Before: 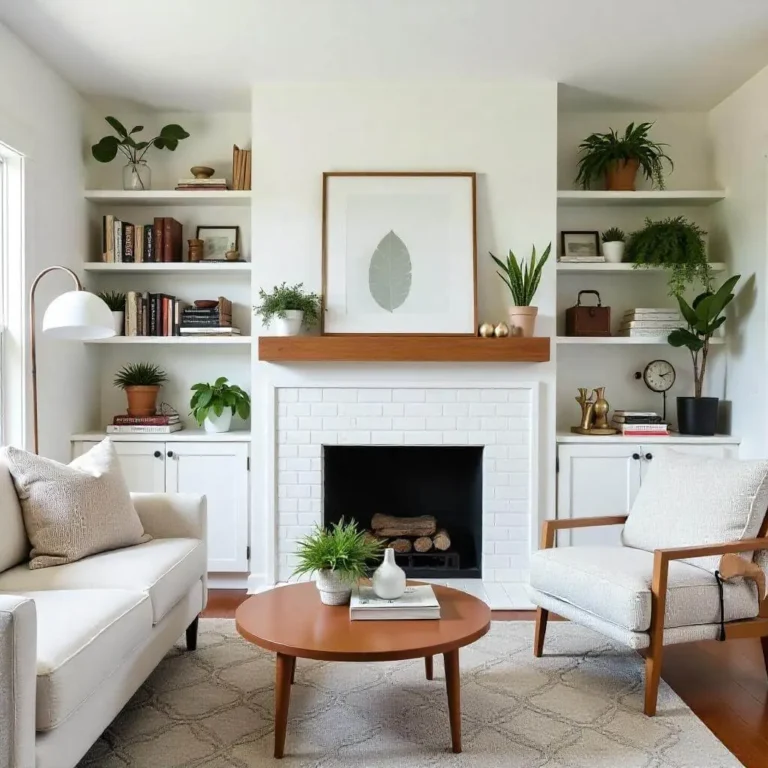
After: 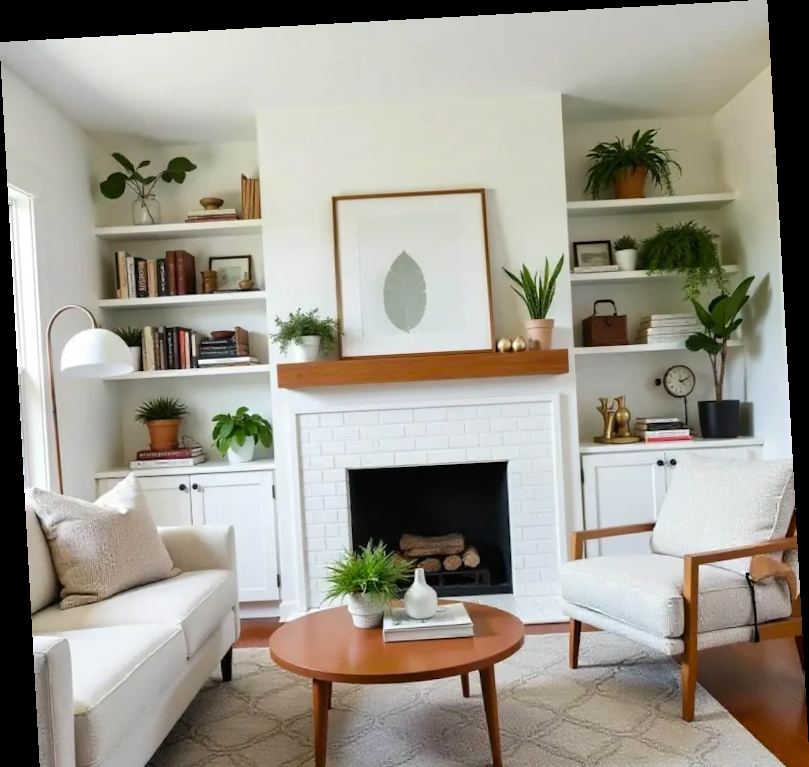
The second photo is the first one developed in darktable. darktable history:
crop and rotate: top 0%, bottom 5.097%
rotate and perspective: rotation -3.18°, automatic cropping off
color balance: output saturation 110%
